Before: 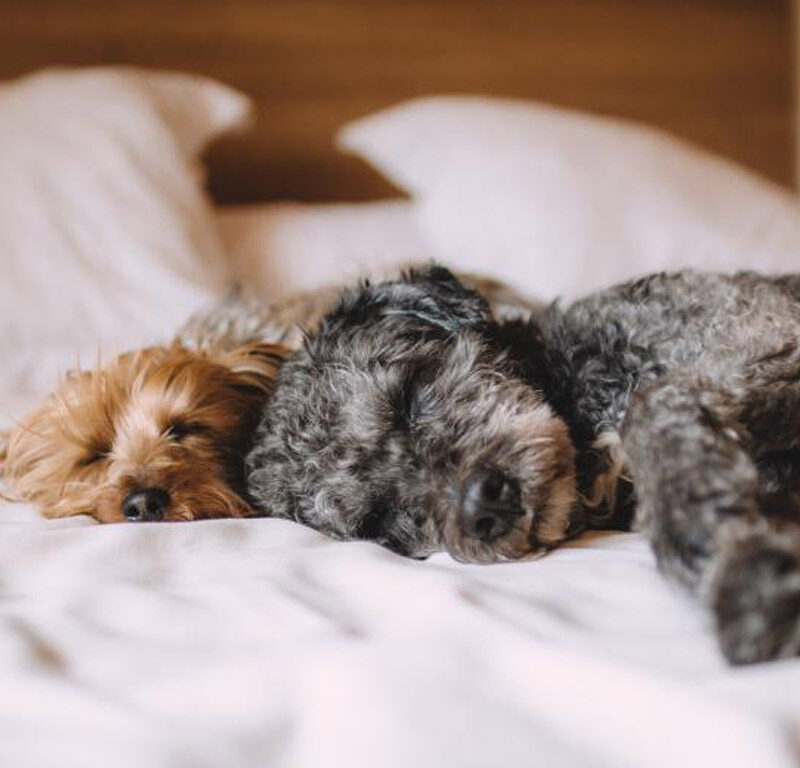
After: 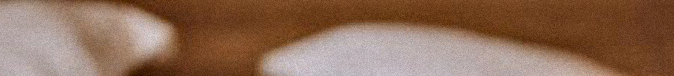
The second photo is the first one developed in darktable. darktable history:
tone equalizer: -8 EV 0.25 EV, -7 EV 0.417 EV, -6 EV 0.417 EV, -5 EV 0.25 EV, -3 EV -0.25 EV, -2 EV -0.417 EV, -1 EV -0.417 EV, +0 EV -0.25 EV, edges refinement/feathering 500, mask exposure compensation -1.57 EV, preserve details guided filter
grain: mid-tones bias 0%
local contrast: highlights 19%, detail 186%
crop and rotate: left 9.644%, top 9.491%, right 6.021%, bottom 80.509%
